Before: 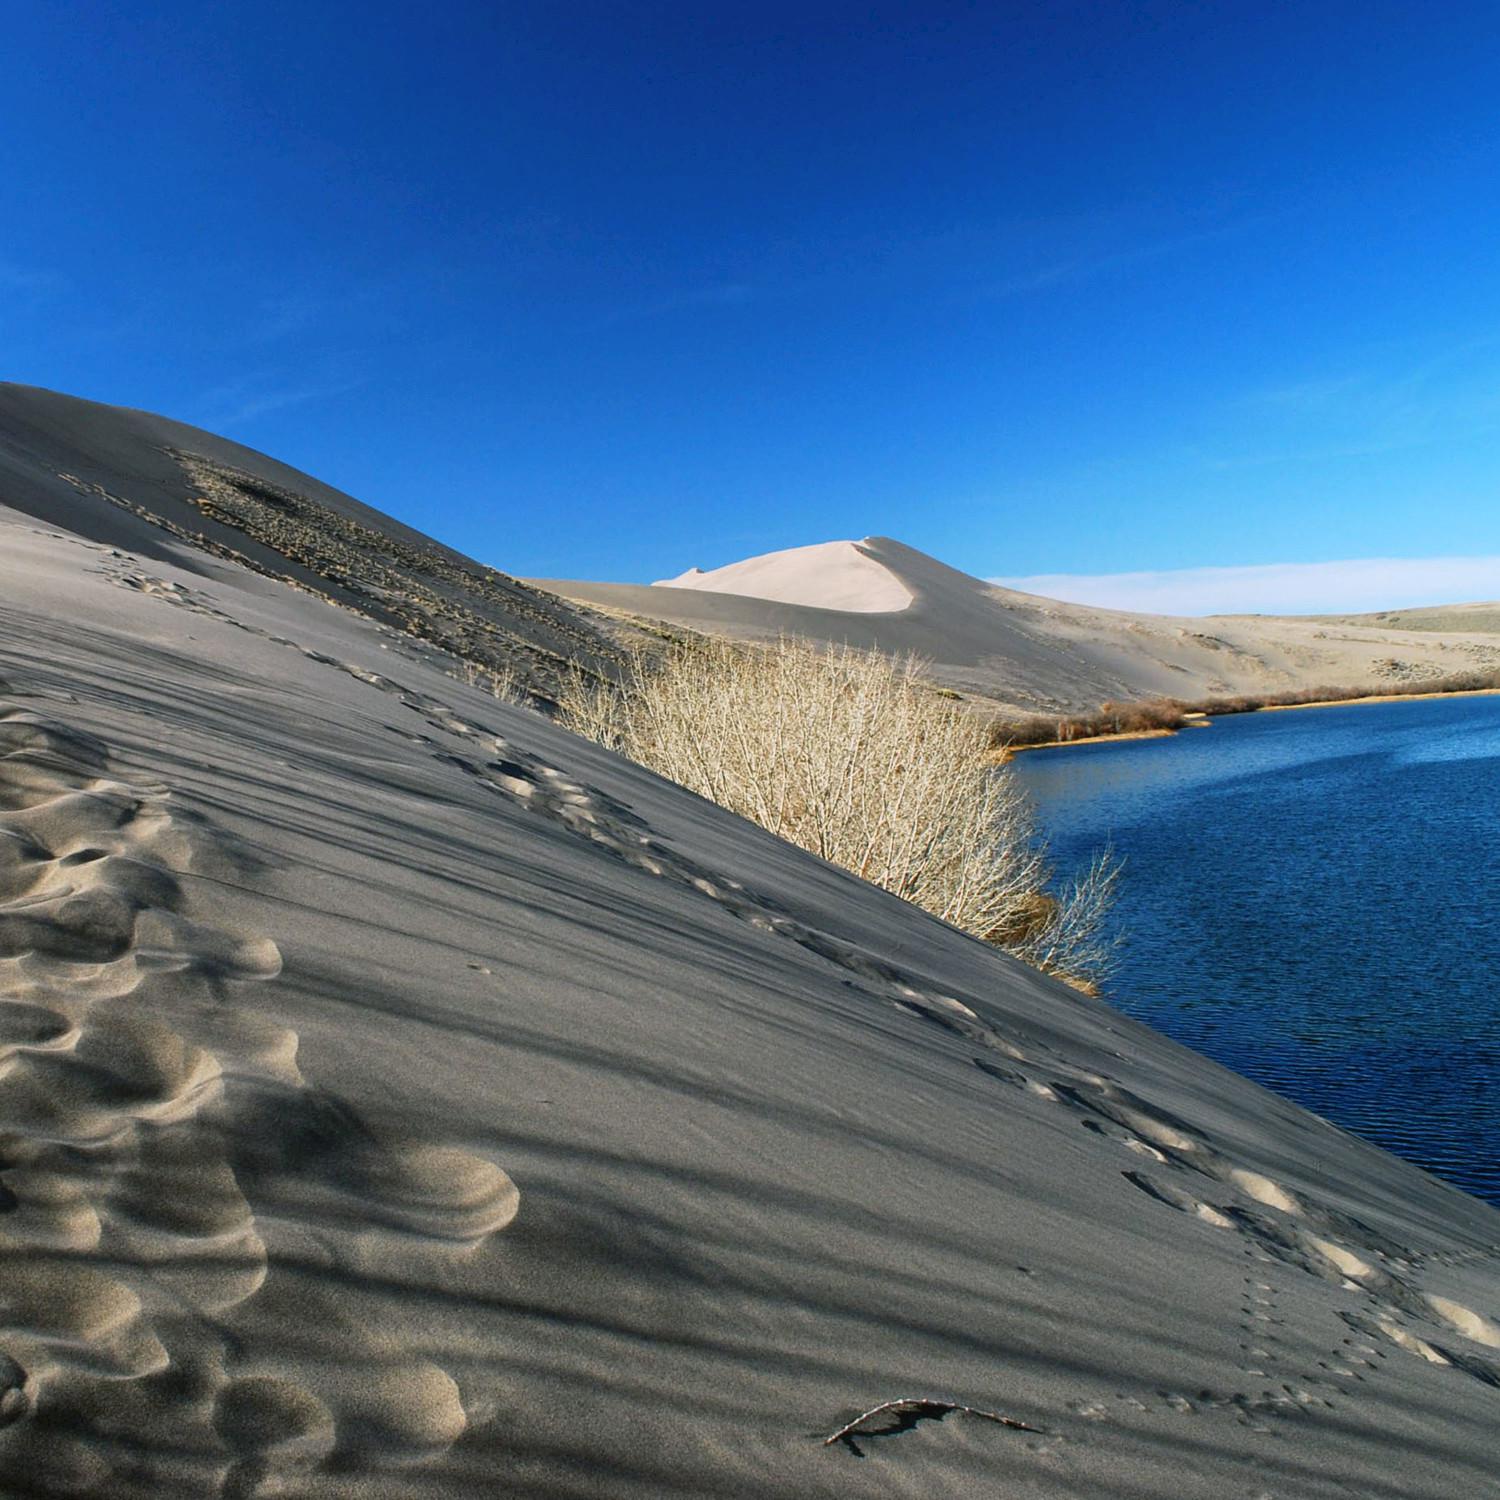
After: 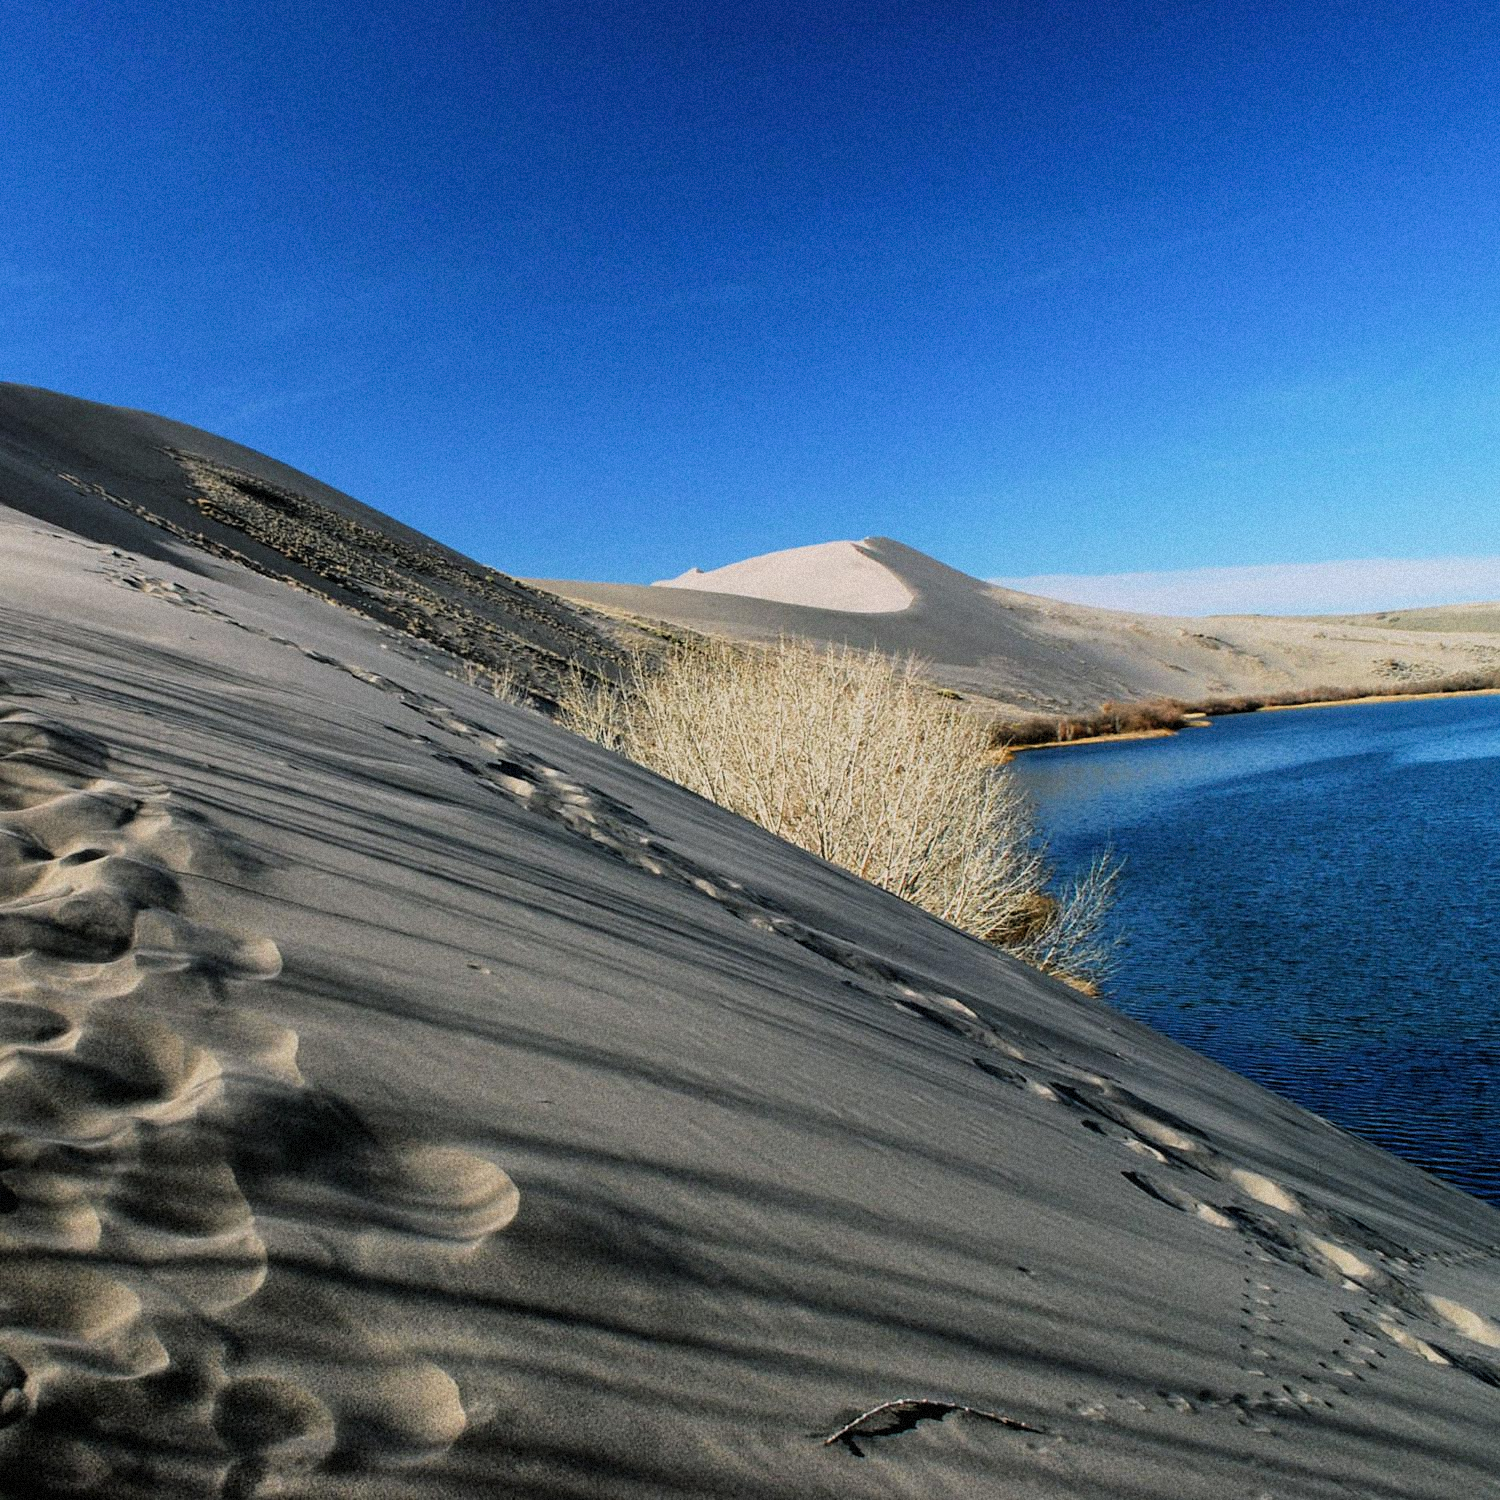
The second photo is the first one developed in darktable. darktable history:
grain: mid-tones bias 0%
filmic rgb: black relative exposure -11.88 EV, white relative exposure 5.43 EV, threshold 3 EV, hardness 4.49, latitude 50%, contrast 1.14, color science v5 (2021), contrast in shadows safe, contrast in highlights safe, enable highlight reconstruction true
